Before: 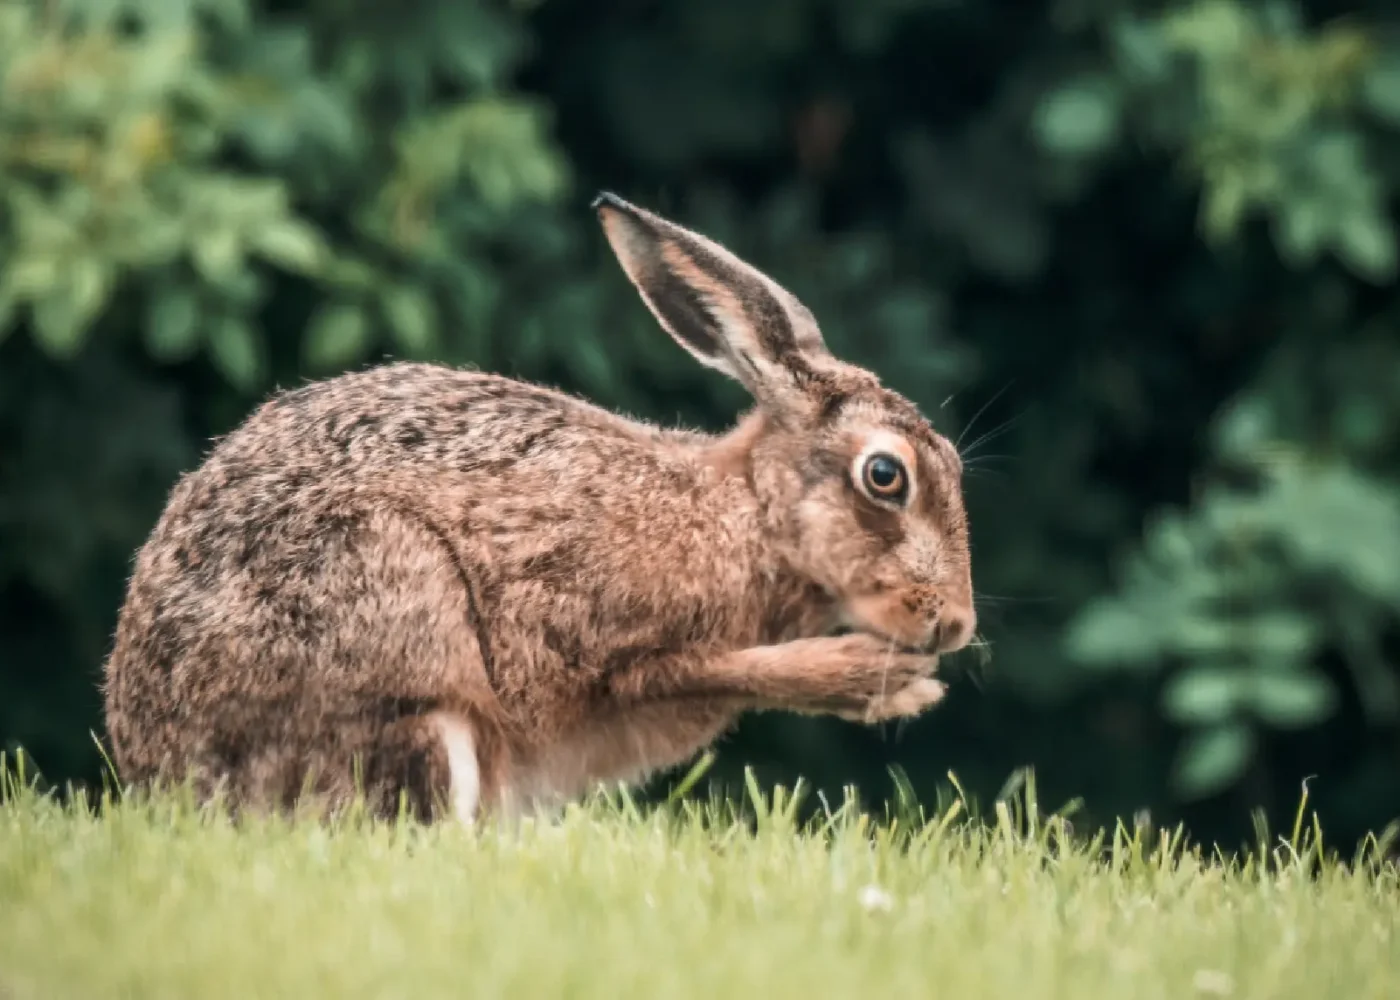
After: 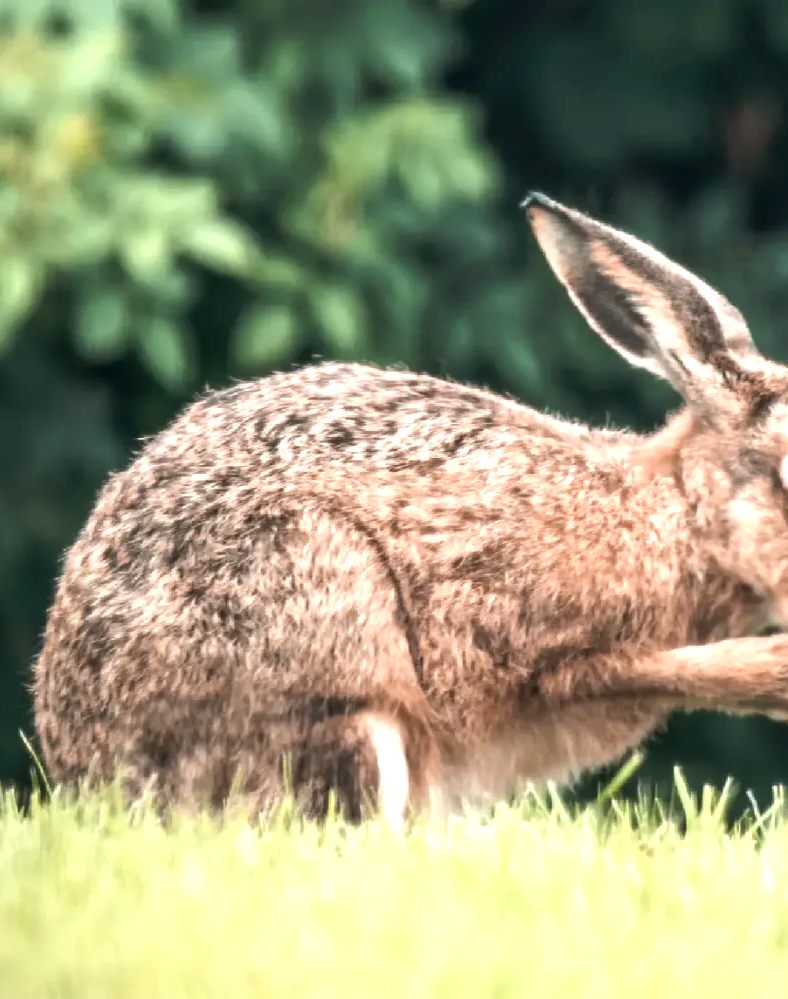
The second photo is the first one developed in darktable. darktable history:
crop: left 5.114%, right 38.589%
exposure: black level correction 0, exposure 0.877 EV, compensate exposure bias true, compensate highlight preservation false
rgb levels: preserve colors max RGB
